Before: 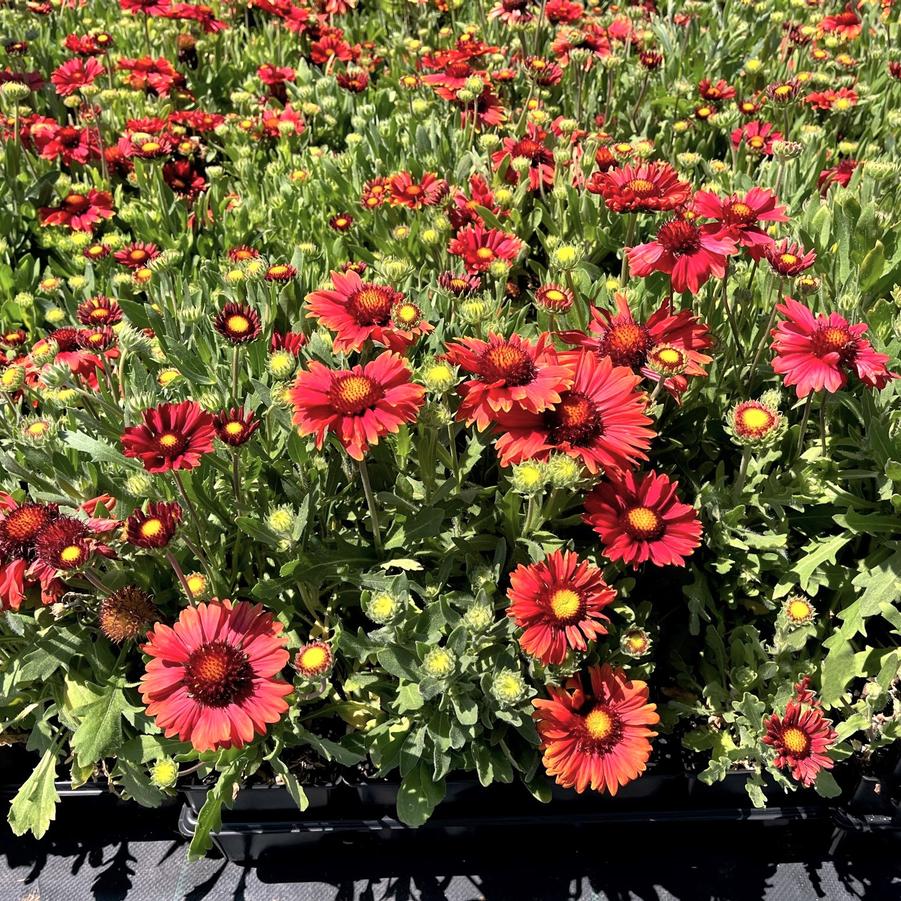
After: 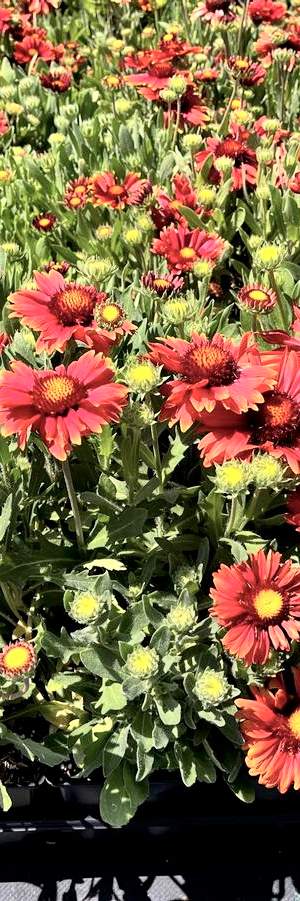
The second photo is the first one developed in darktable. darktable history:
color correction: highlights a* 0.038, highlights b* -0.499
crop: left 33.037%, right 33.6%
shadows and highlights: shadows 39.71, highlights -53.62, low approximation 0.01, soften with gaussian
tone curve: curves: ch0 [(0, 0) (0.004, 0.001) (0.02, 0.008) (0.218, 0.218) (0.664, 0.774) (0.832, 0.914) (1, 1)], color space Lab, independent channels, preserve colors none
